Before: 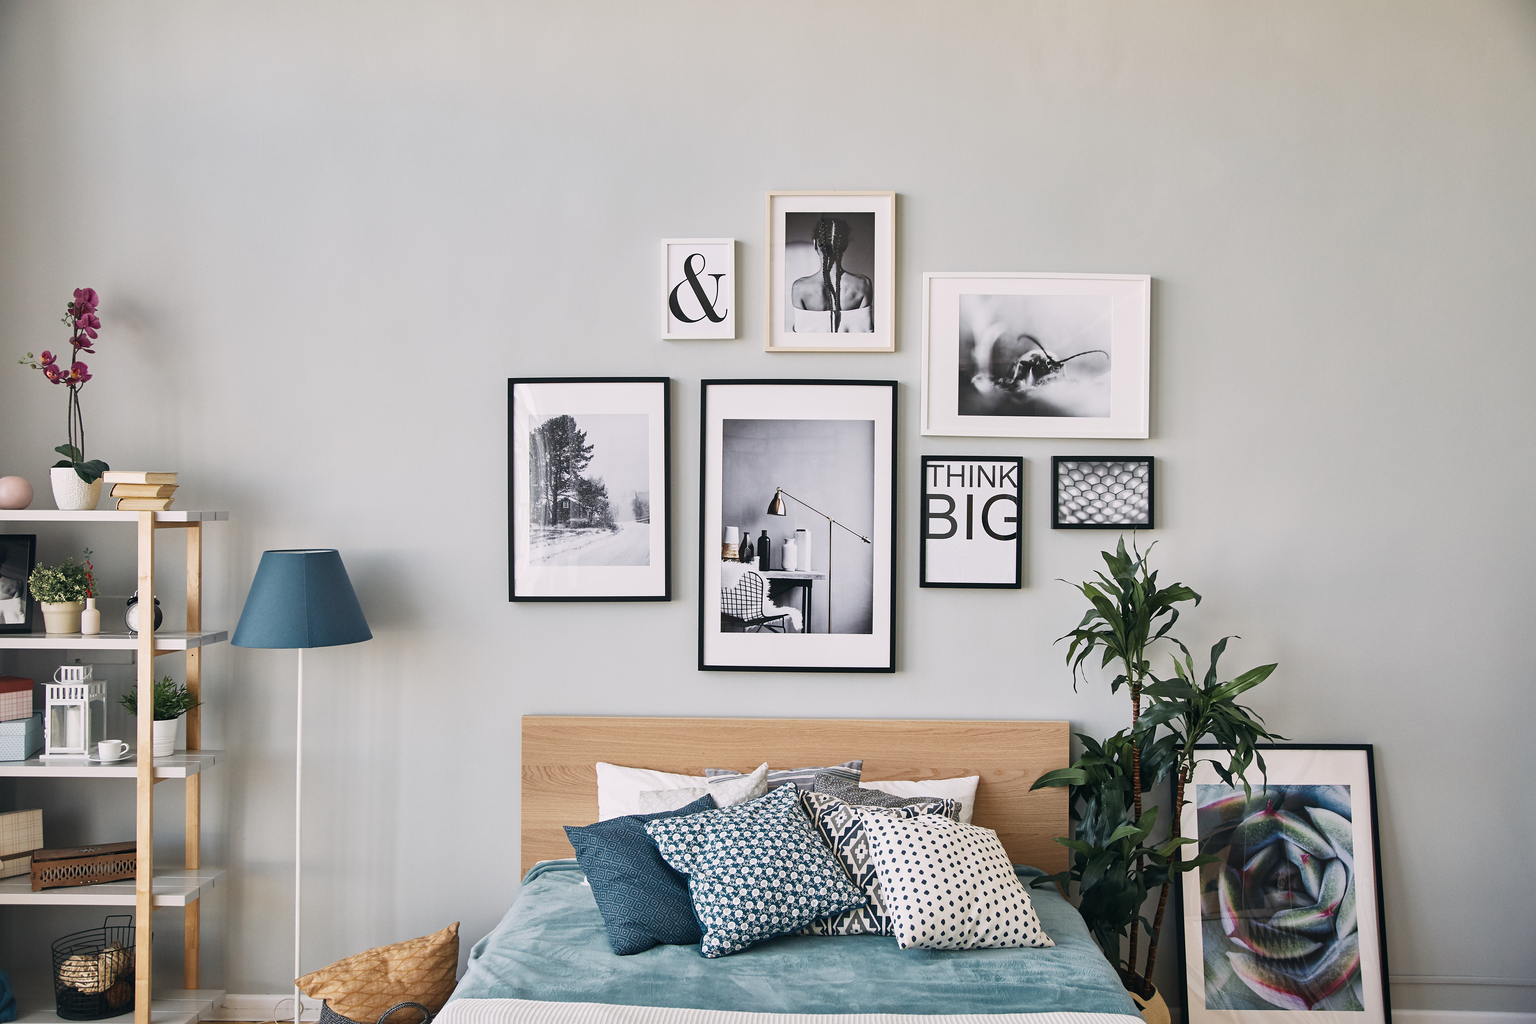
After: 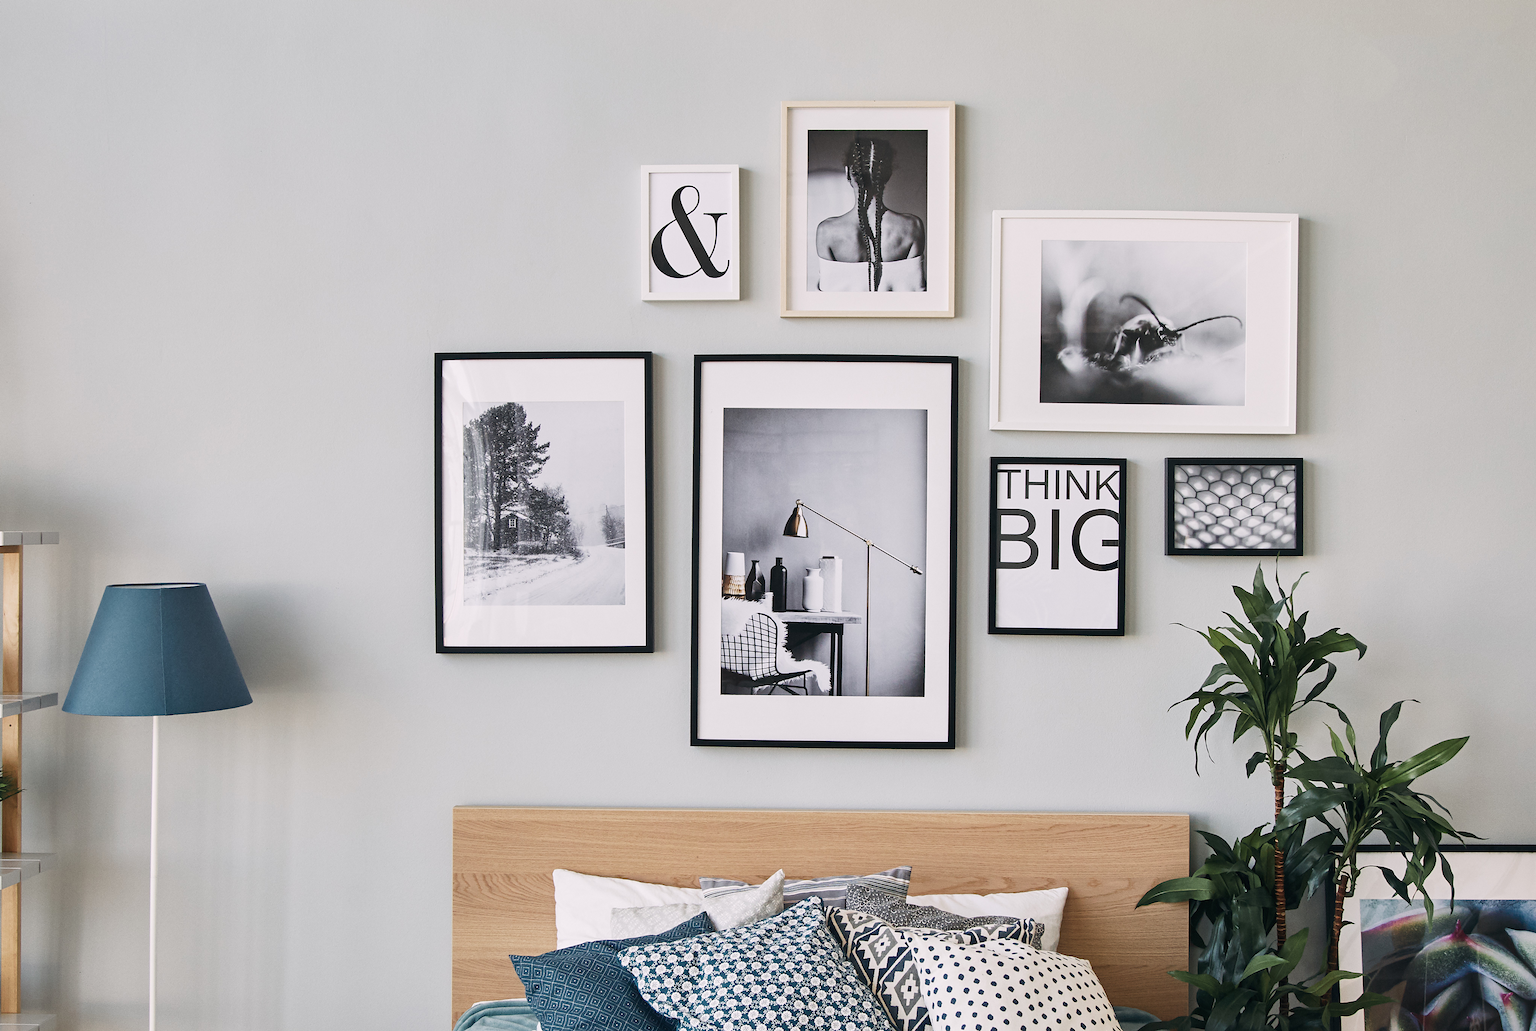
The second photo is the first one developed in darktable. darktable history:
crop and rotate: left 12.049%, top 11.332%, right 13.559%, bottom 13.707%
